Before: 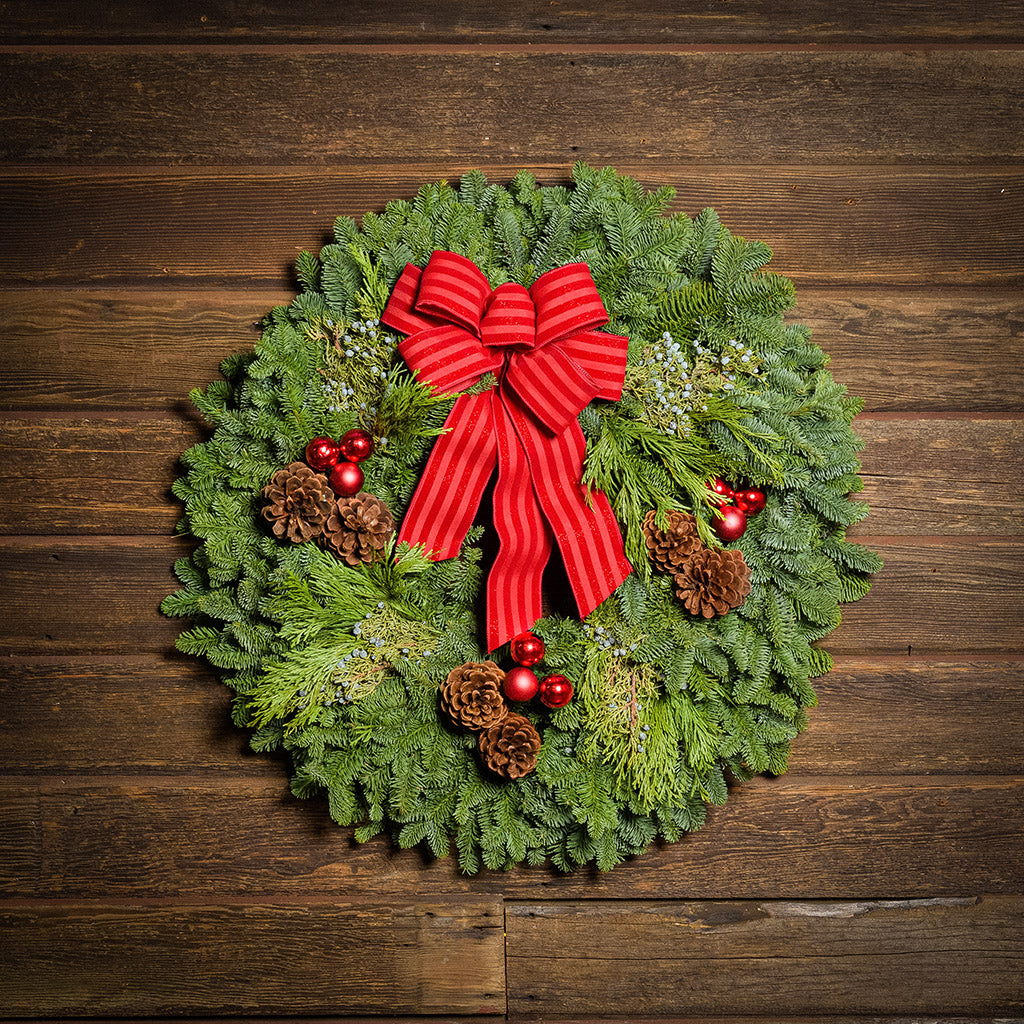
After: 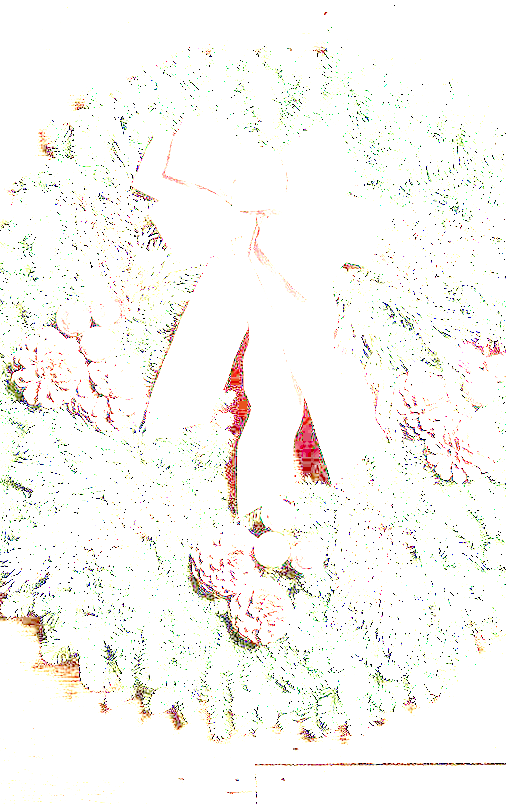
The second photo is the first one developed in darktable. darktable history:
exposure: exposure 8 EV, compensate highlight preservation false
crop and rotate: angle 0.02°, left 24.353%, top 13.219%, right 26.156%, bottom 8.224%
color balance rgb: shadows lift › chroma 1%, shadows lift › hue 113°, highlights gain › chroma 0.2%, highlights gain › hue 333°, perceptual saturation grading › global saturation 20%, perceptual saturation grading › highlights -50%, perceptual saturation grading › shadows 25%, contrast -10%
